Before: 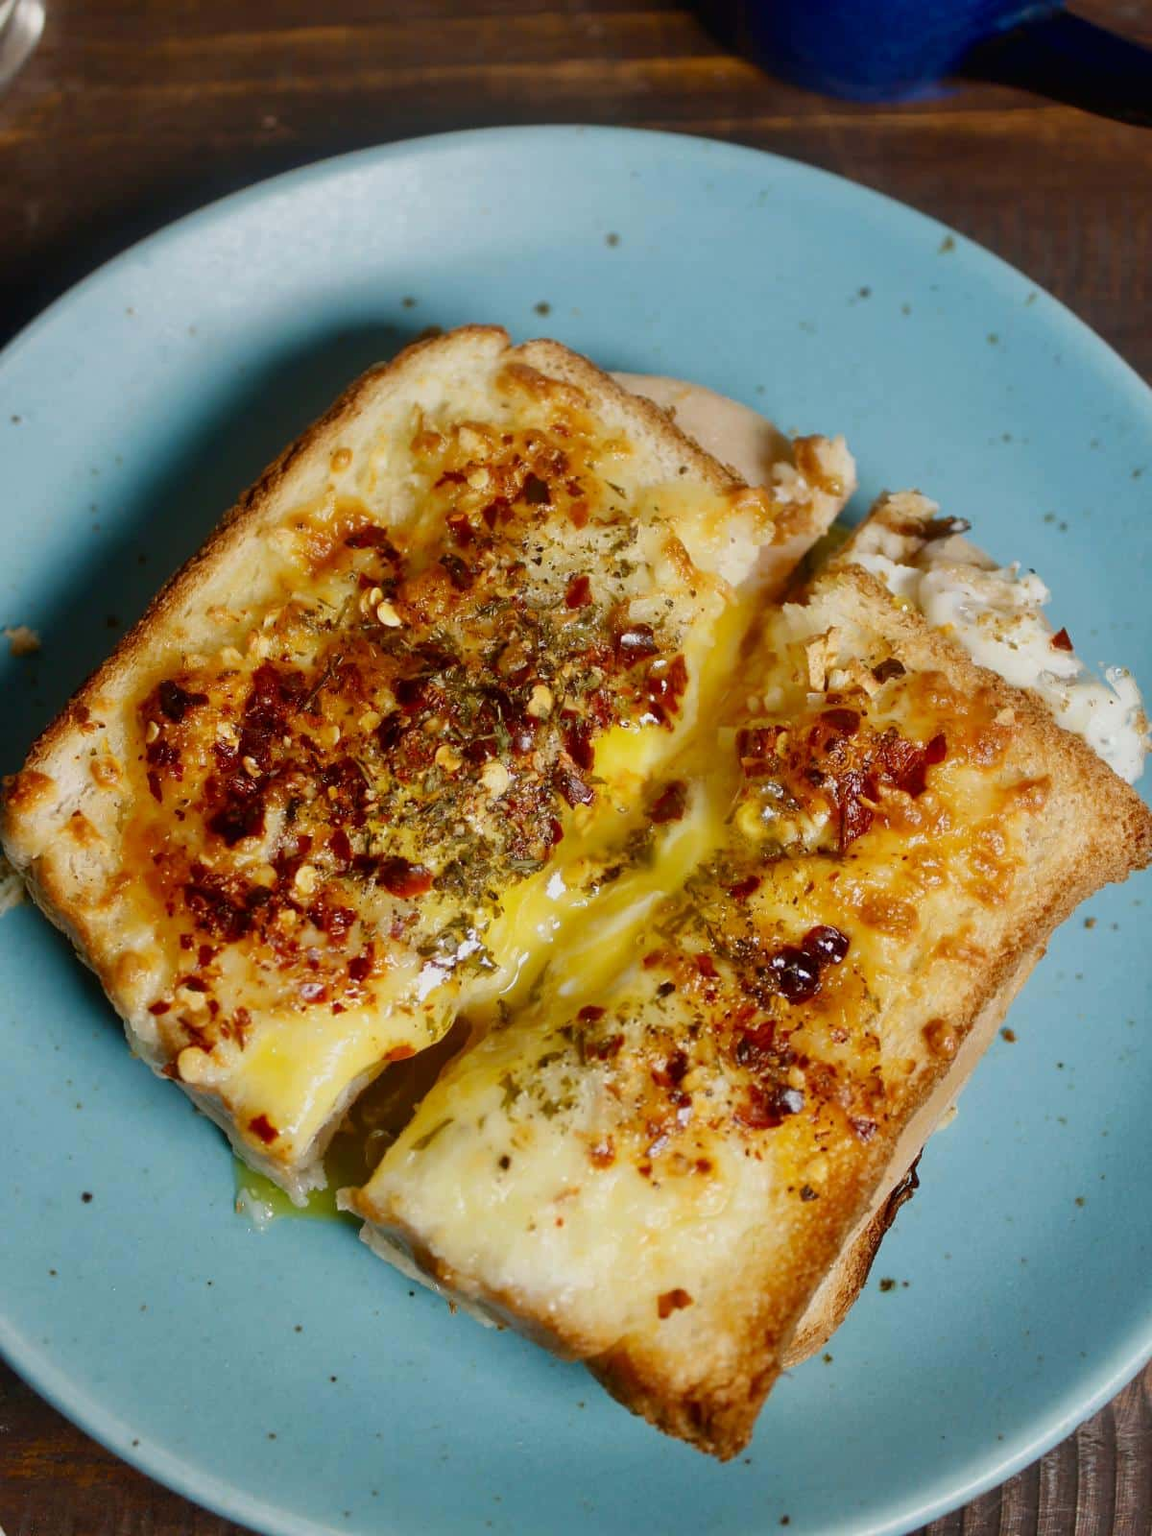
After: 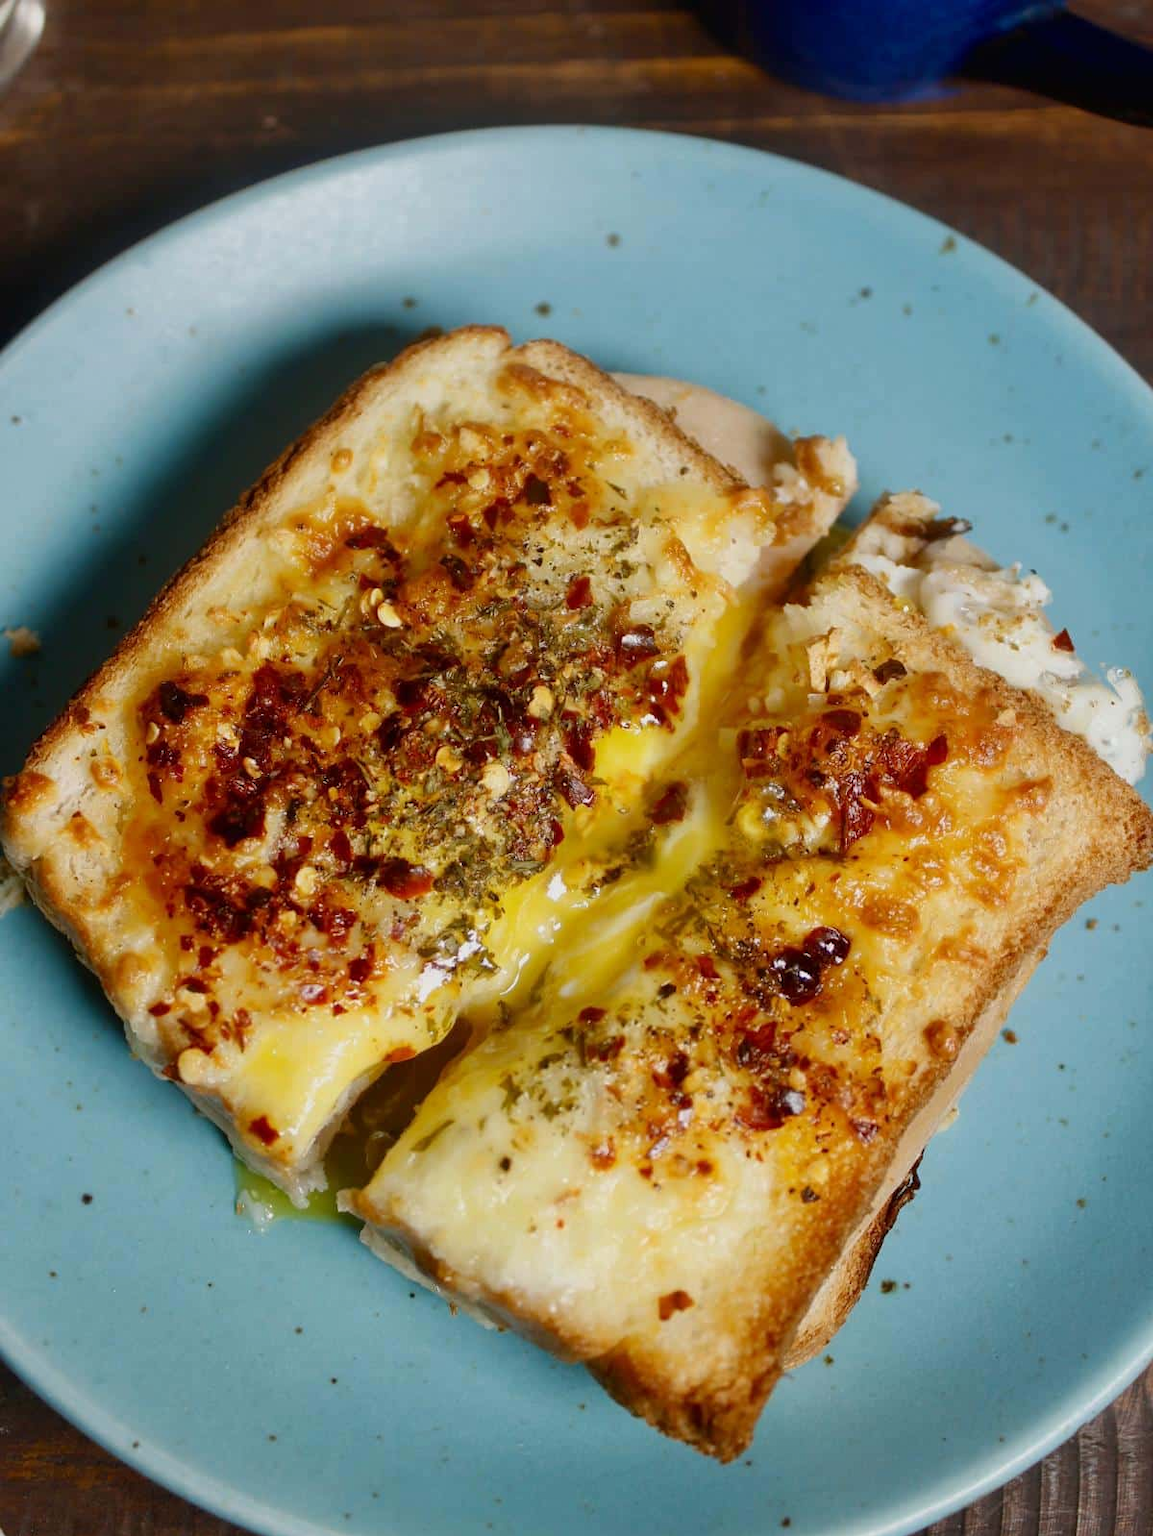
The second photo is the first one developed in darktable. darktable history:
crop: bottom 0.071%
tone equalizer: on, module defaults
